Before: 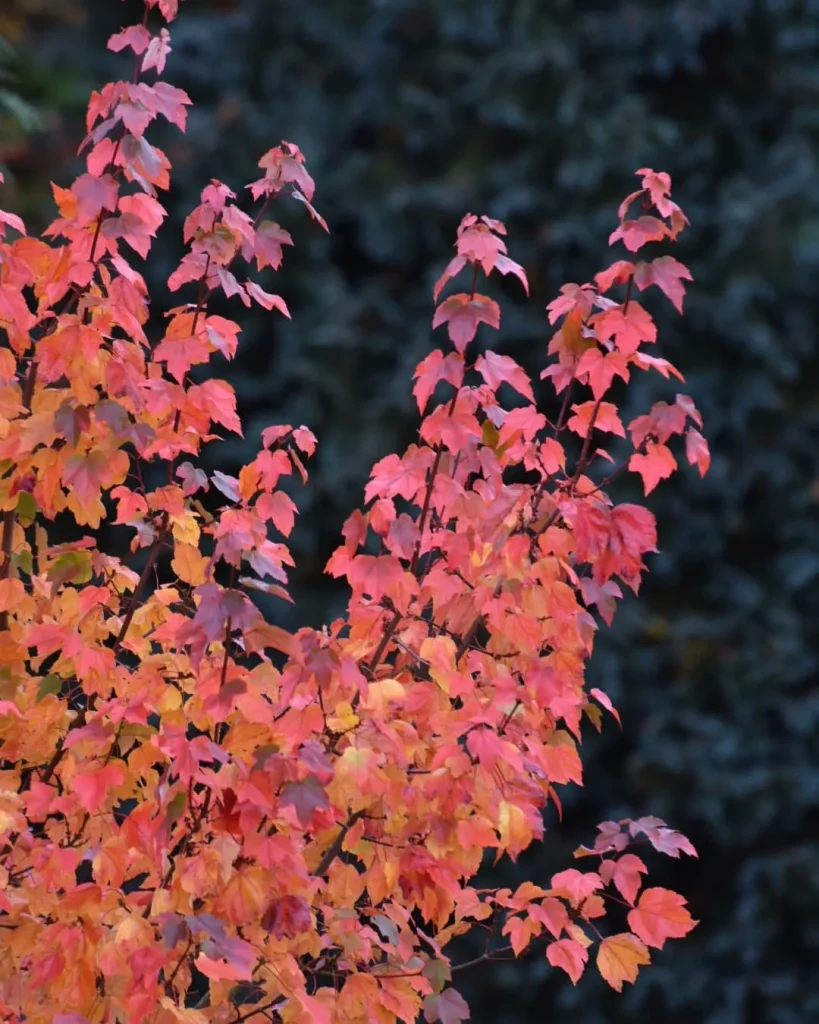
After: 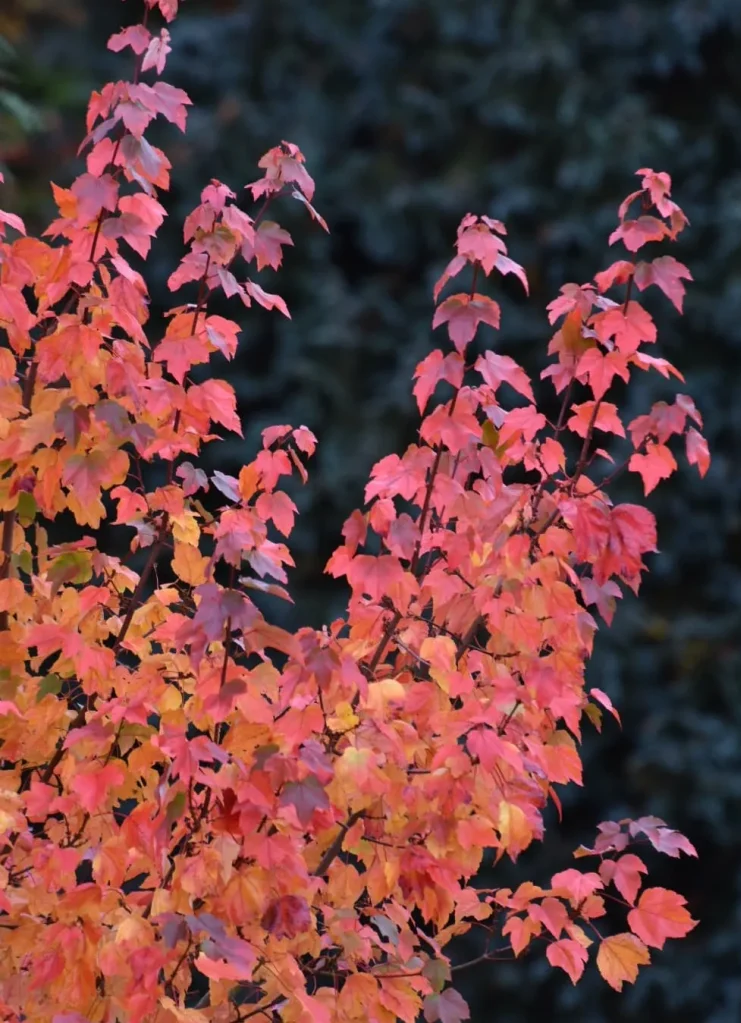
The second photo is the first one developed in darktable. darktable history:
crop: right 9.518%, bottom 0.027%
